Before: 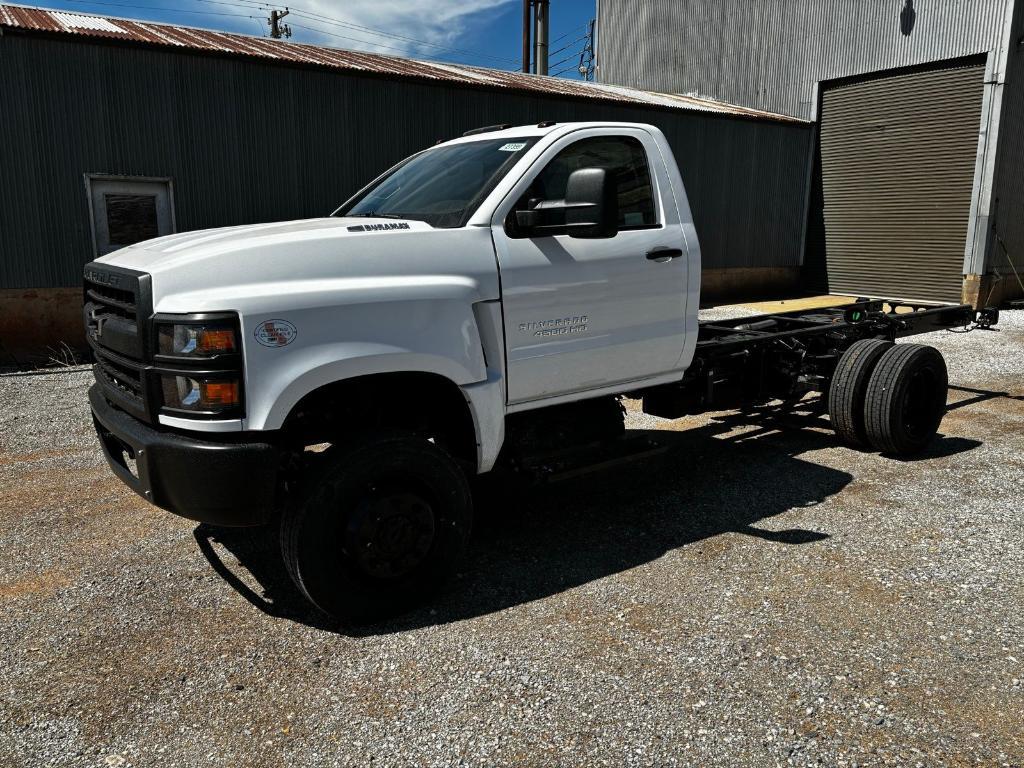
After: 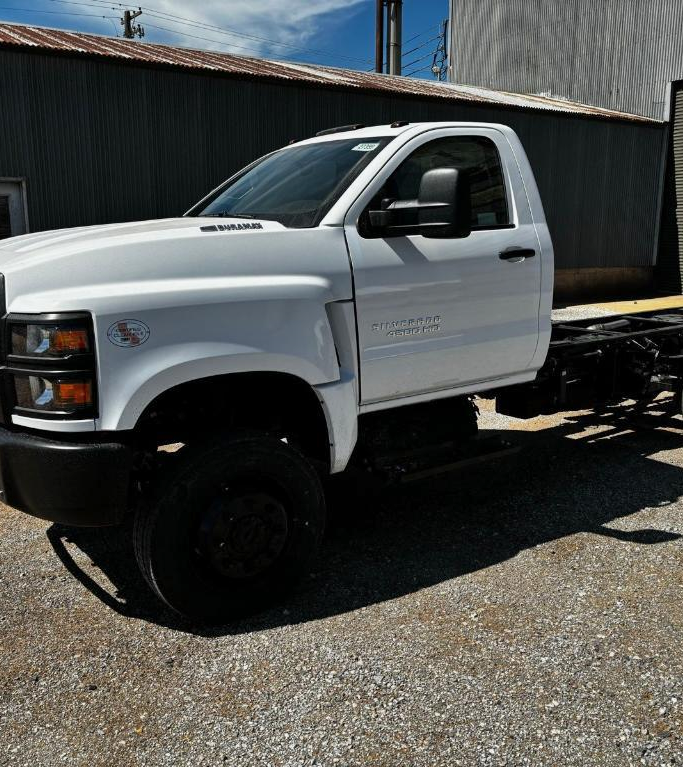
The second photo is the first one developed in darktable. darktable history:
crop and rotate: left 14.432%, right 18.837%
shadows and highlights: white point adjustment -3.61, highlights -63.5, soften with gaussian
